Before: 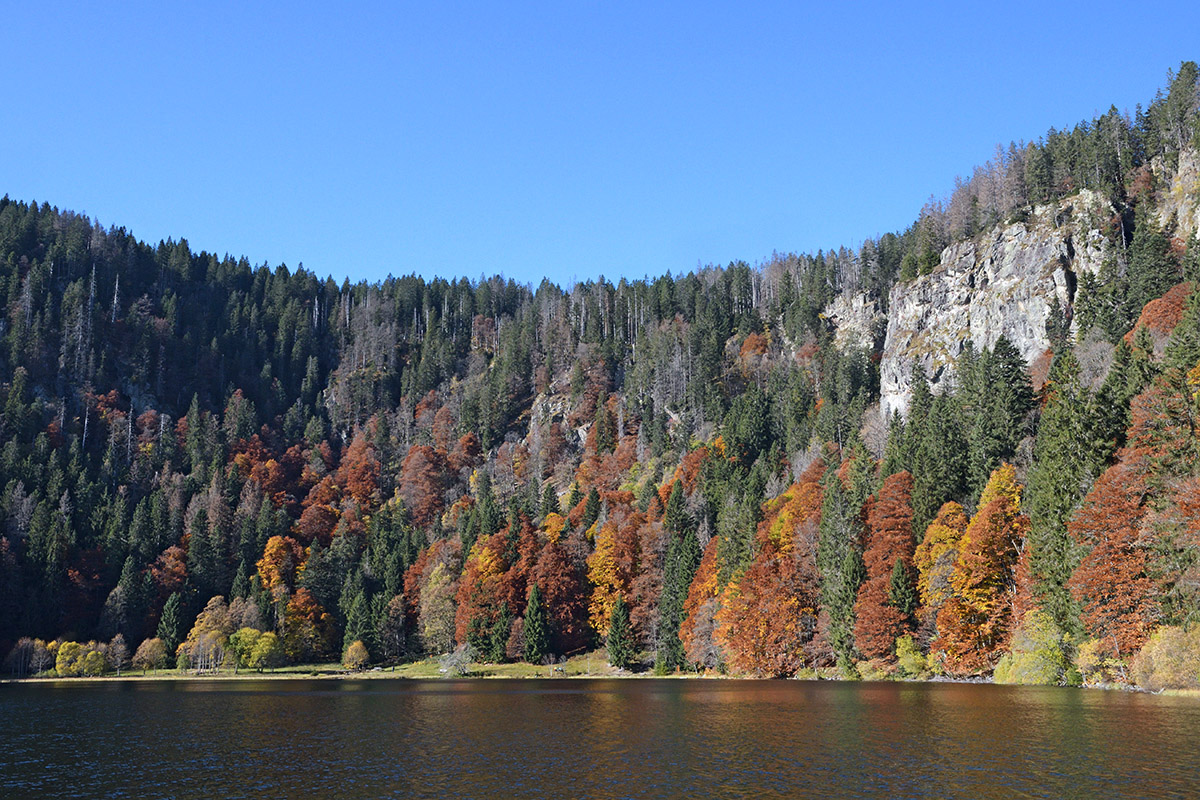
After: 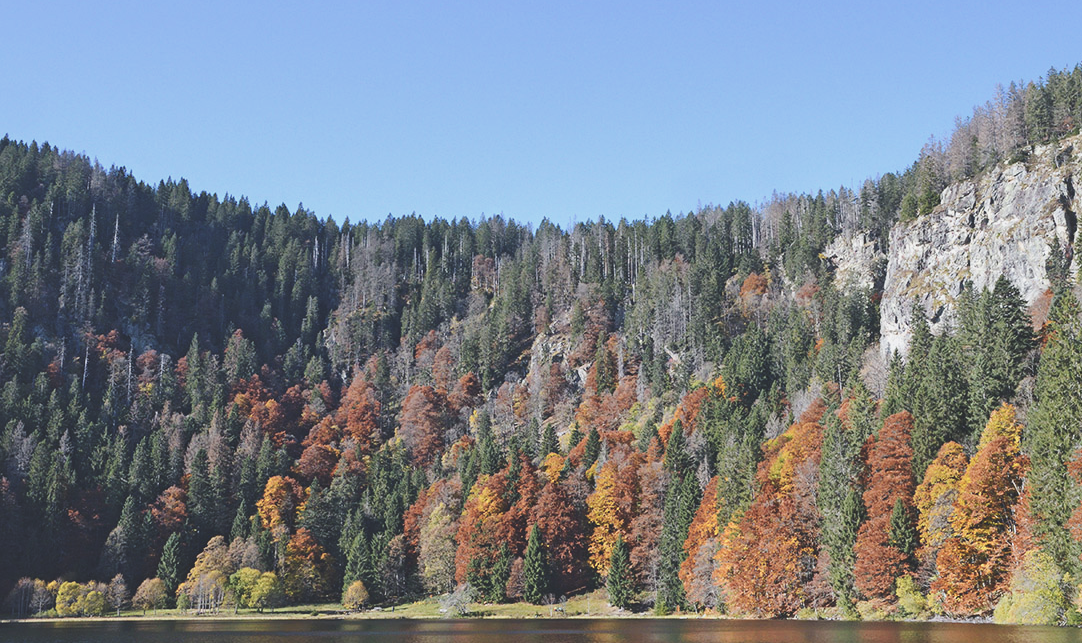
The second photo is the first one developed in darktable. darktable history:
tone curve: curves: ch0 [(0, 0.047) (0.199, 0.263) (0.47, 0.555) (0.805, 0.839) (1, 0.962)], preserve colors none
crop: top 7.552%, right 9.759%, bottom 11.955%
exposure: black level correction -0.015, exposure -0.137 EV, compensate highlight preservation false
local contrast: mode bilateral grid, contrast 20, coarseness 50, detail 119%, midtone range 0.2
